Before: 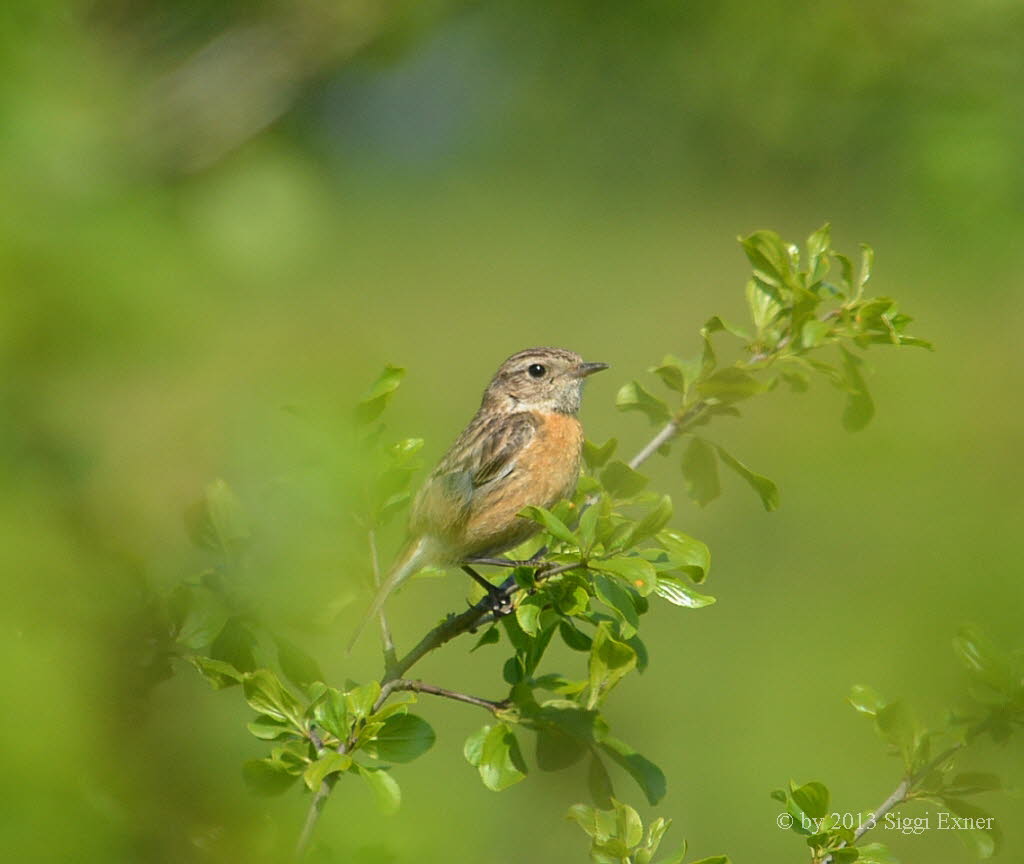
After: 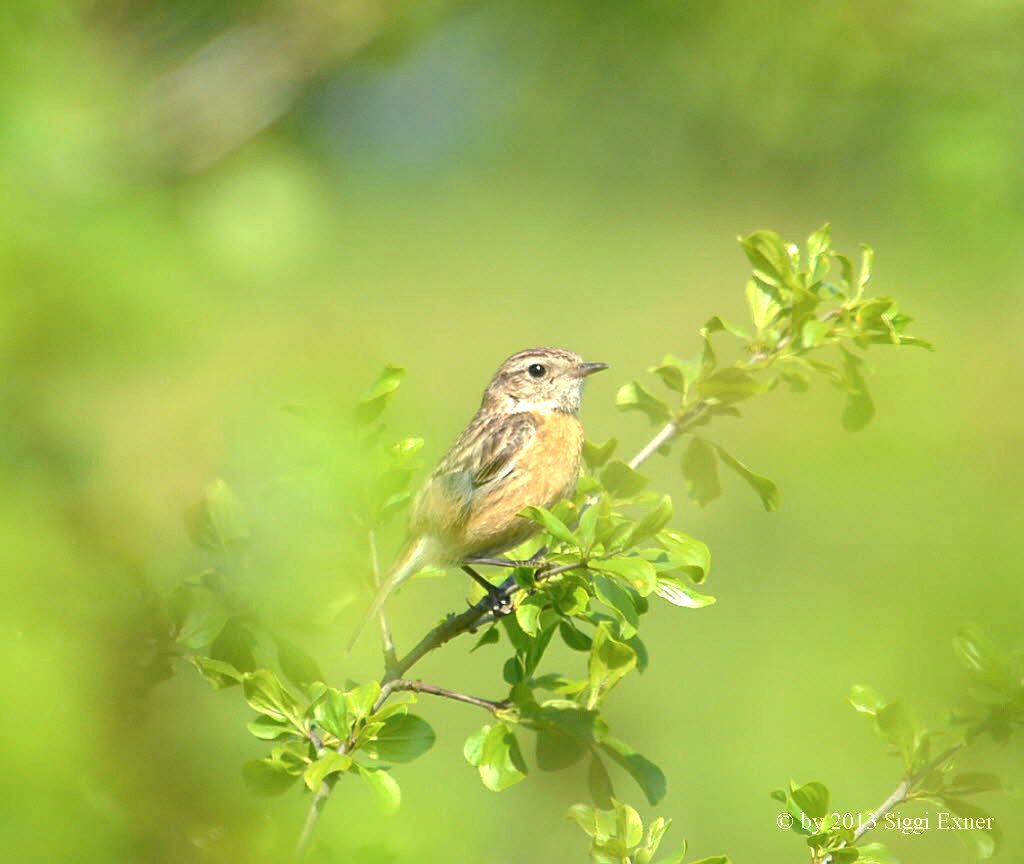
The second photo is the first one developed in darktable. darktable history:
tone curve: curves: ch0 [(0, 0) (0.003, 0.032) (0.011, 0.034) (0.025, 0.039) (0.044, 0.055) (0.069, 0.078) (0.1, 0.111) (0.136, 0.147) (0.177, 0.191) (0.224, 0.238) (0.277, 0.291) (0.335, 0.35) (0.399, 0.41) (0.468, 0.48) (0.543, 0.547) (0.623, 0.621) (0.709, 0.699) (0.801, 0.789) (0.898, 0.884) (1, 1)], preserve colors none
exposure: exposure 1 EV, compensate highlight preservation false
